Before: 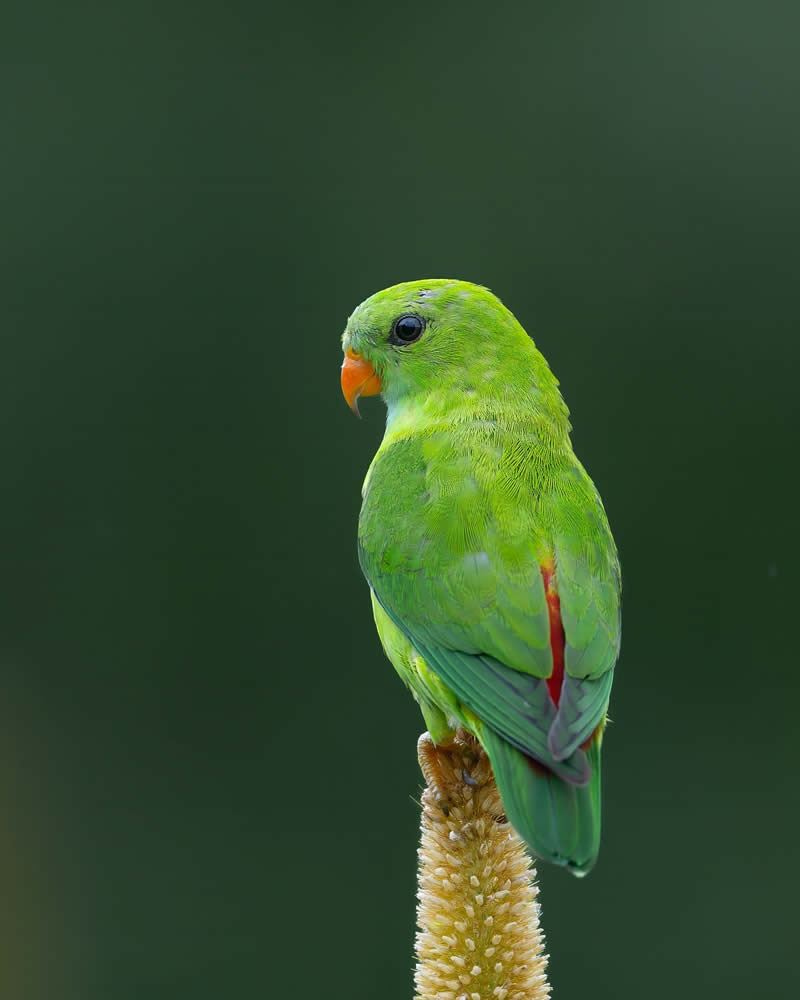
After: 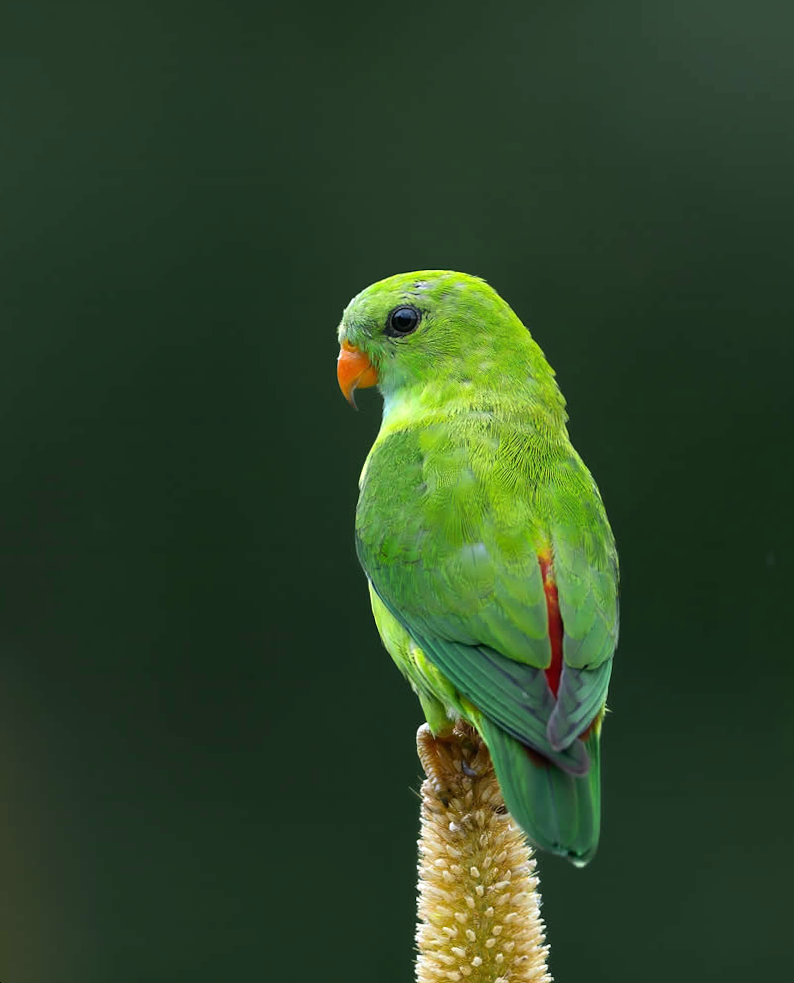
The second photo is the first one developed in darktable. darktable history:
rotate and perspective: rotation -0.45°, automatic cropping original format, crop left 0.008, crop right 0.992, crop top 0.012, crop bottom 0.988
base curve: curves: ch0 [(0, 0) (0.303, 0.277) (1, 1)]
tone equalizer: -8 EV -0.417 EV, -7 EV -0.389 EV, -6 EV -0.333 EV, -5 EV -0.222 EV, -3 EV 0.222 EV, -2 EV 0.333 EV, -1 EV 0.389 EV, +0 EV 0.417 EV, edges refinement/feathering 500, mask exposure compensation -1.57 EV, preserve details no
